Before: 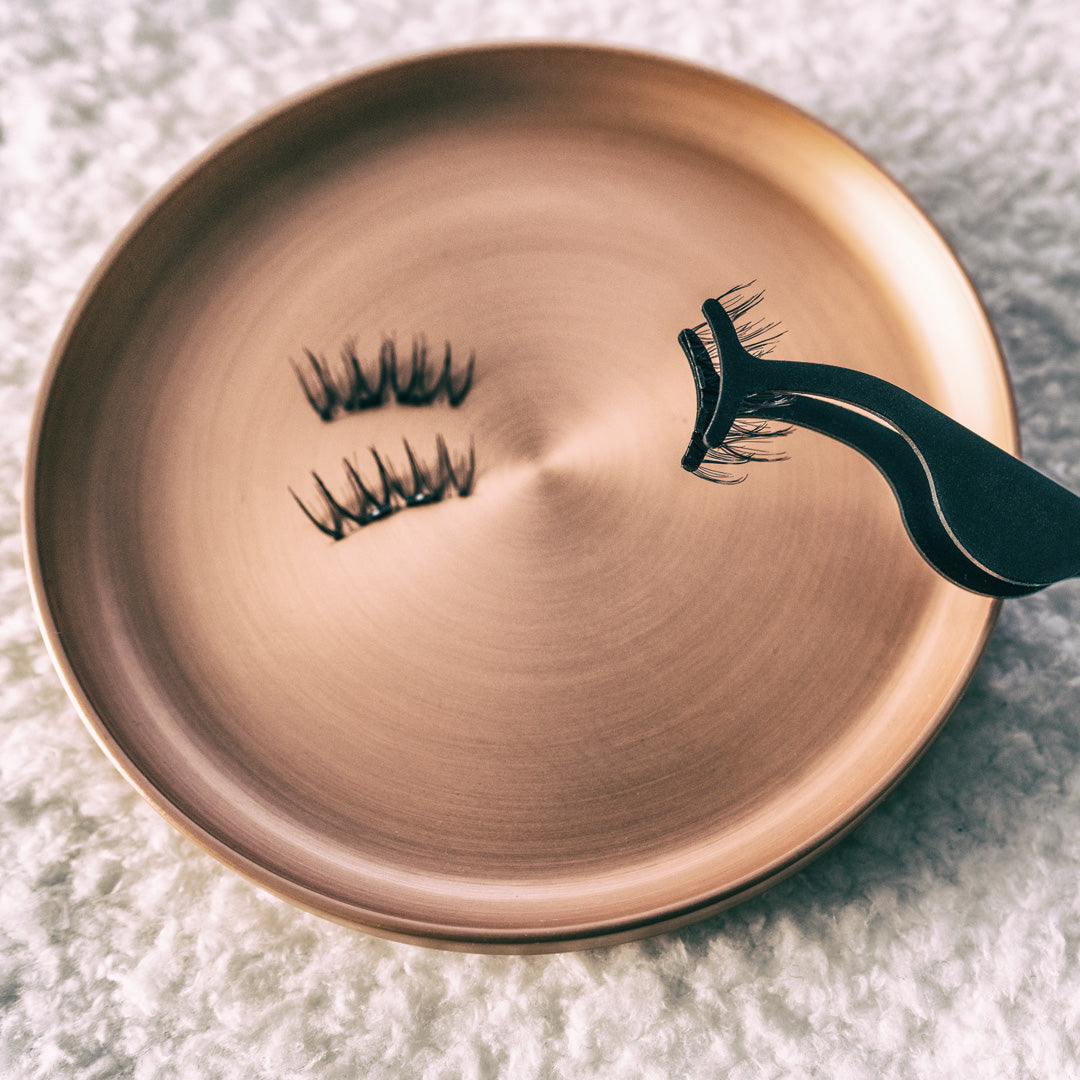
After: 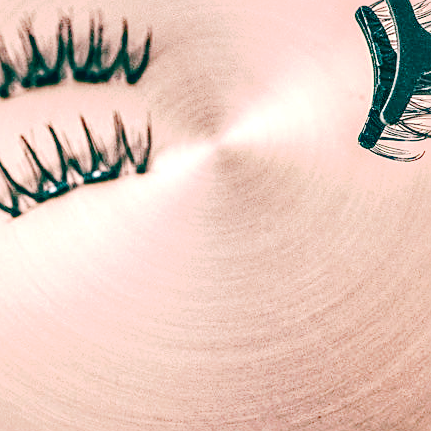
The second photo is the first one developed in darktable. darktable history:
exposure: black level correction 0, exposure 0.7 EV, compensate exposure bias true, compensate highlight preservation false
local contrast: on, module defaults
crop: left 30%, top 30%, right 30%, bottom 30%
sharpen: on, module defaults
haze removal: strength 0.4, distance 0.22, compatibility mode true, adaptive false
contrast brightness saturation: contrast 0.18, saturation 0.3
color contrast: blue-yellow contrast 0.62
tone curve: curves: ch0 [(0, 0) (0.003, 0.021) (0.011, 0.033) (0.025, 0.059) (0.044, 0.097) (0.069, 0.141) (0.1, 0.186) (0.136, 0.237) (0.177, 0.298) (0.224, 0.378) (0.277, 0.47) (0.335, 0.542) (0.399, 0.605) (0.468, 0.678) (0.543, 0.724) (0.623, 0.787) (0.709, 0.829) (0.801, 0.875) (0.898, 0.912) (1, 1)], preserve colors none
